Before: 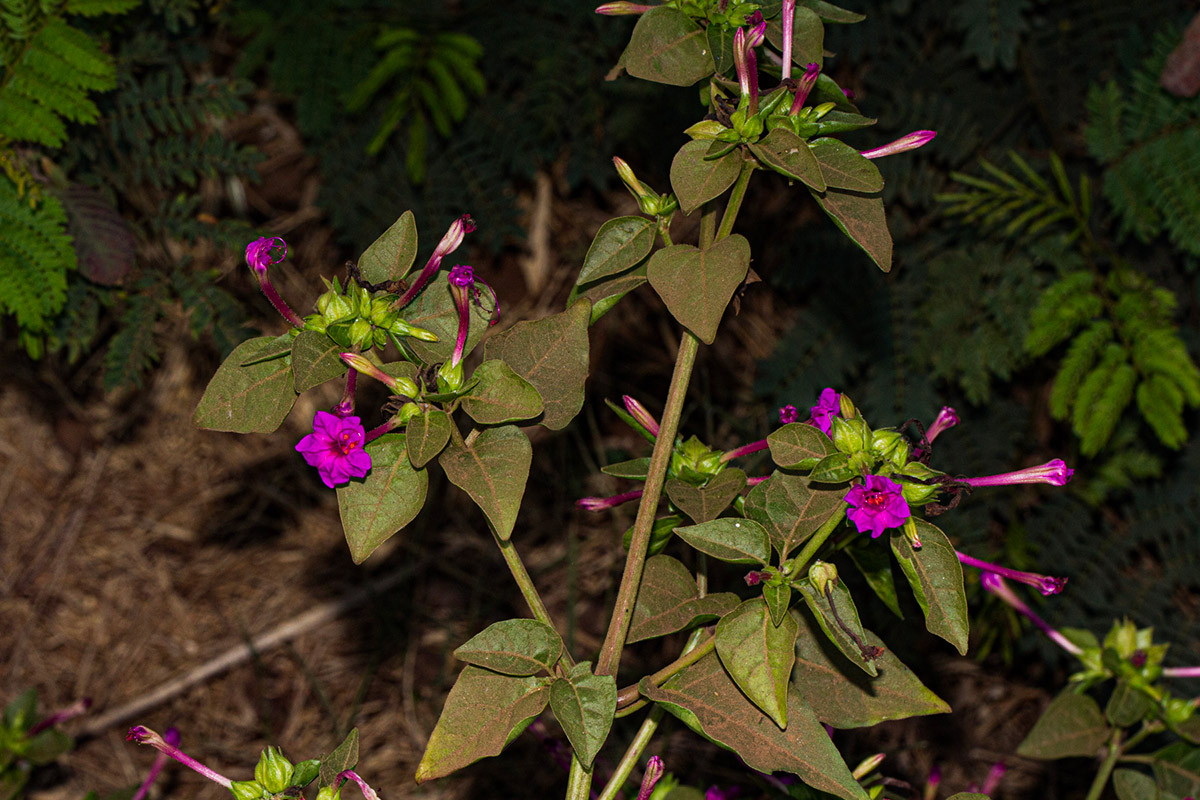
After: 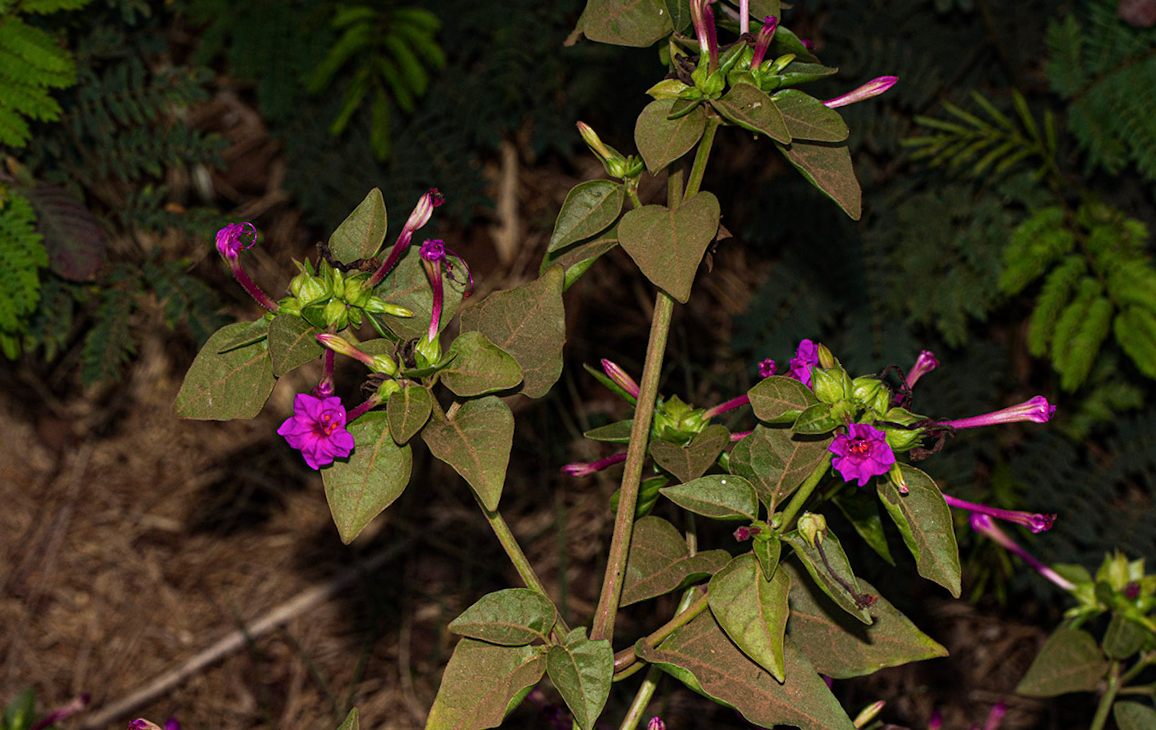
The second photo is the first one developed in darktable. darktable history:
color calibration: illuminant same as pipeline (D50), adaptation none (bypass), gamut compression 1.72
rotate and perspective: rotation -3.52°, crop left 0.036, crop right 0.964, crop top 0.081, crop bottom 0.919
